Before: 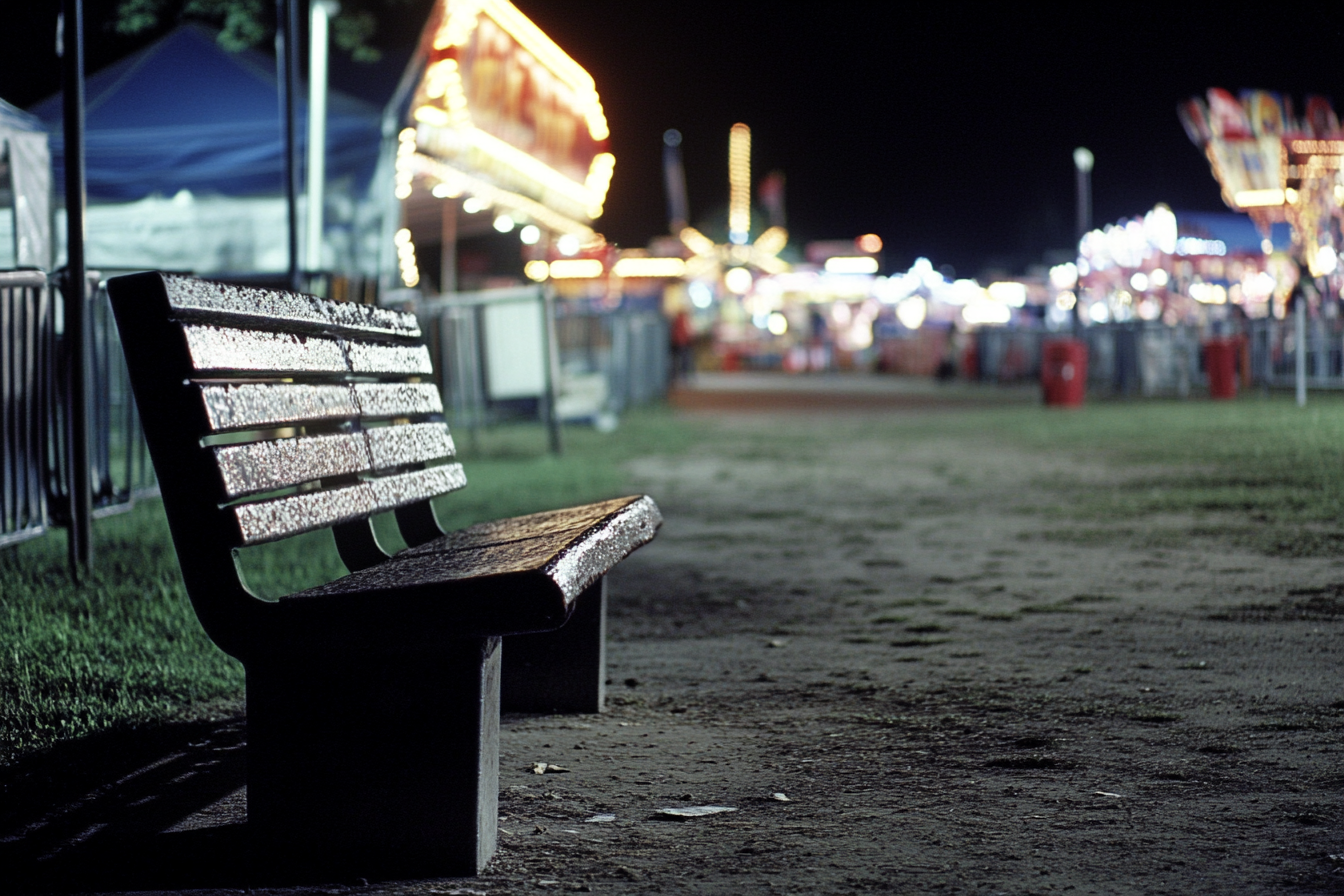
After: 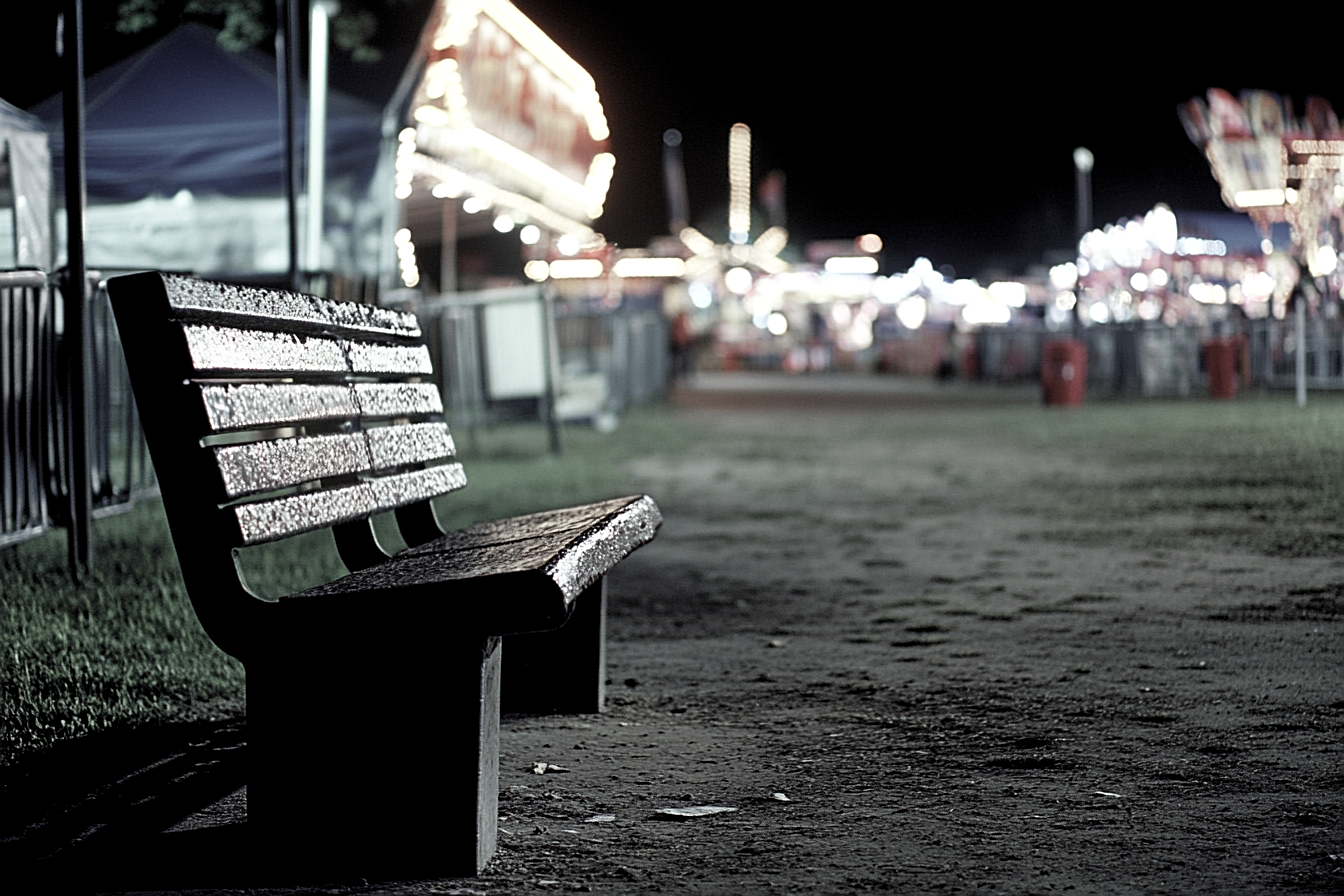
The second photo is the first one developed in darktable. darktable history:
levels: levels [0.026, 0.507, 0.987]
sharpen: on, module defaults
color zones: curves: ch0 [(0, 0.559) (0.153, 0.551) (0.229, 0.5) (0.429, 0.5) (0.571, 0.5) (0.714, 0.5) (0.857, 0.5) (1, 0.559)]; ch1 [(0, 0.417) (0.112, 0.336) (0.213, 0.26) (0.429, 0.34) (0.571, 0.35) (0.683, 0.331) (0.857, 0.344) (1, 0.417)], mix 41.4%
